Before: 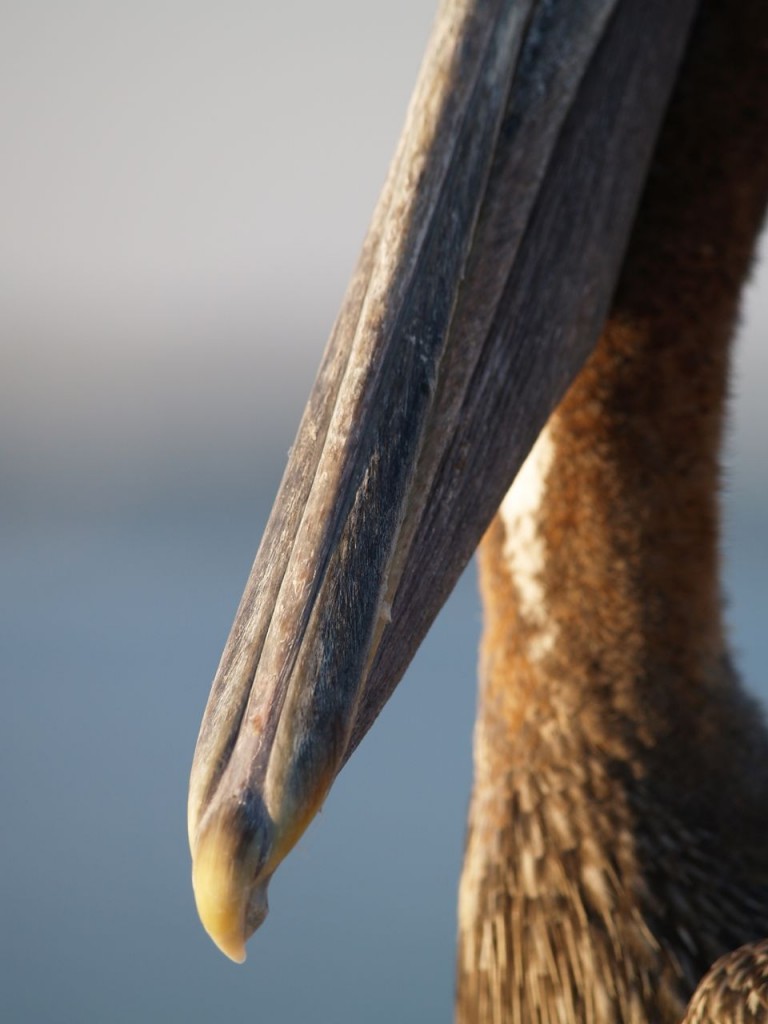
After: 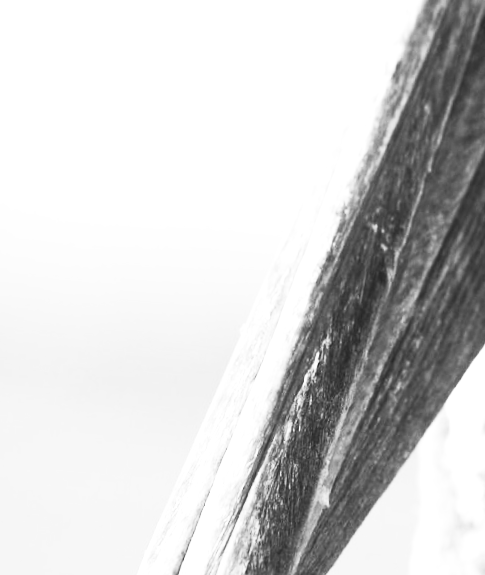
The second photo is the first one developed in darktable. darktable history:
exposure: black level correction 0, exposure 1.2 EV, compensate exposure bias true, compensate highlight preservation false
crop and rotate: angle -4.99°, left 2.122%, top 6.945%, right 27.566%, bottom 30.519%
white balance: red 1.138, green 0.996, blue 0.812
contrast brightness saturation: contrast 0.53, brightness 0.47, saturation -1
